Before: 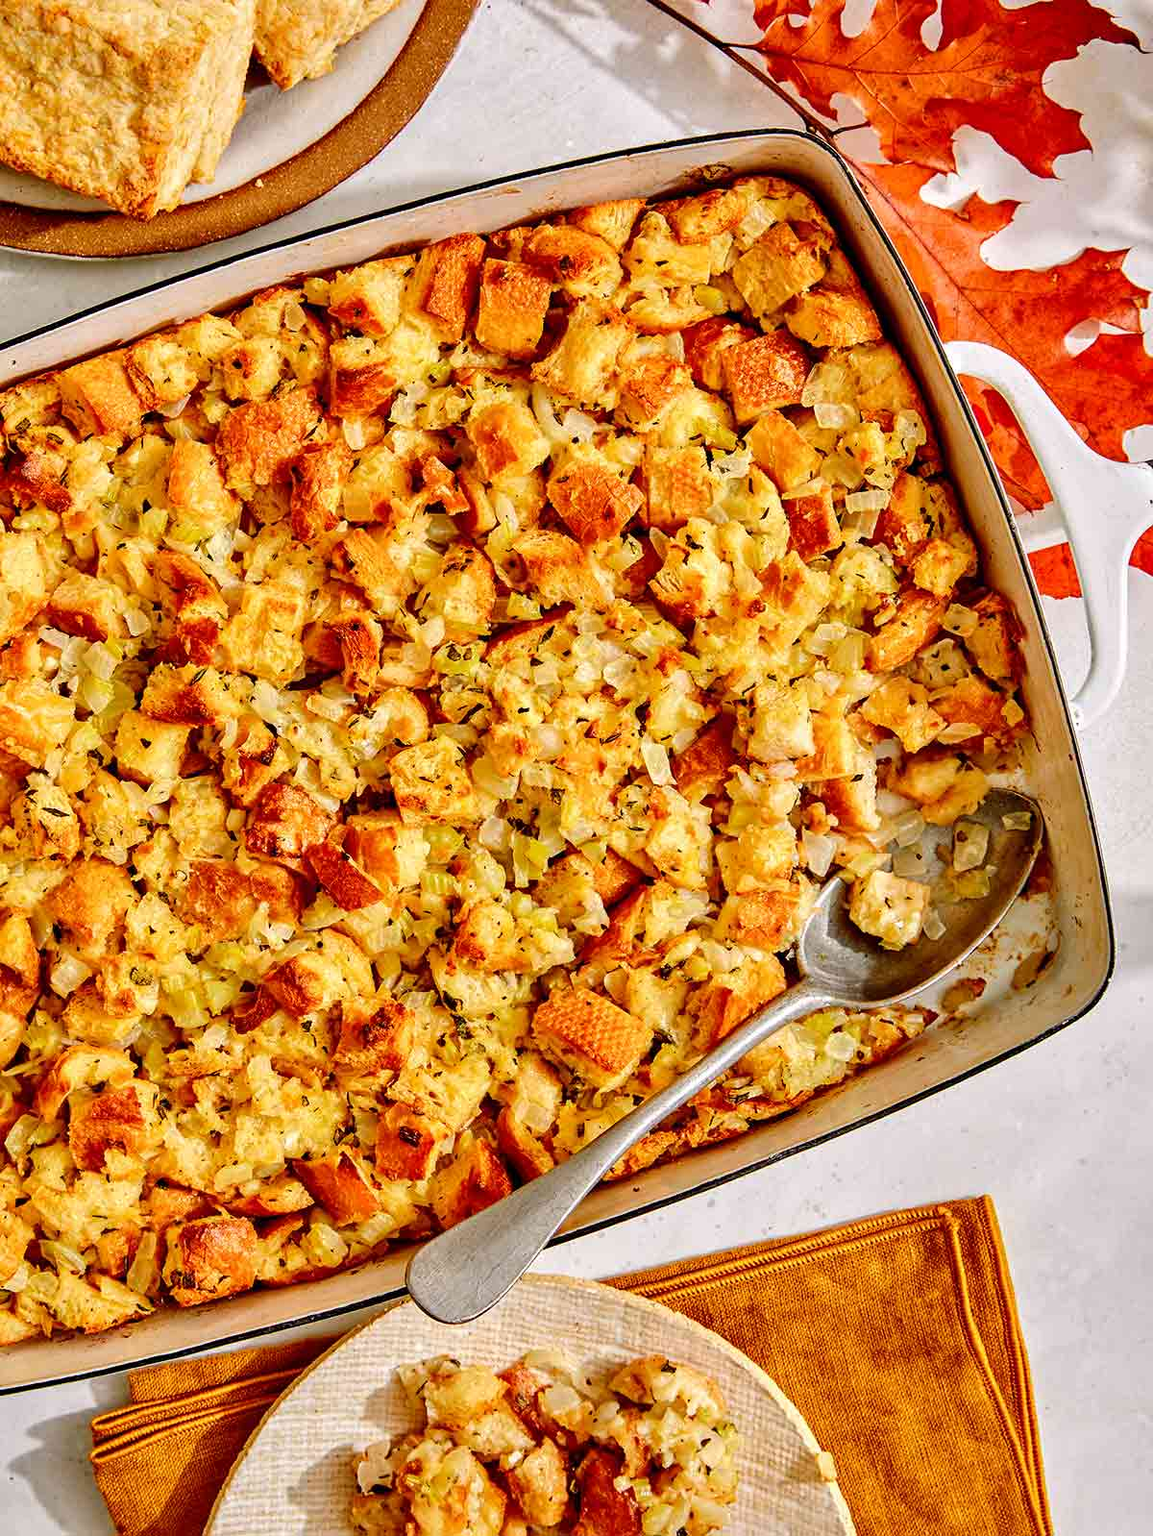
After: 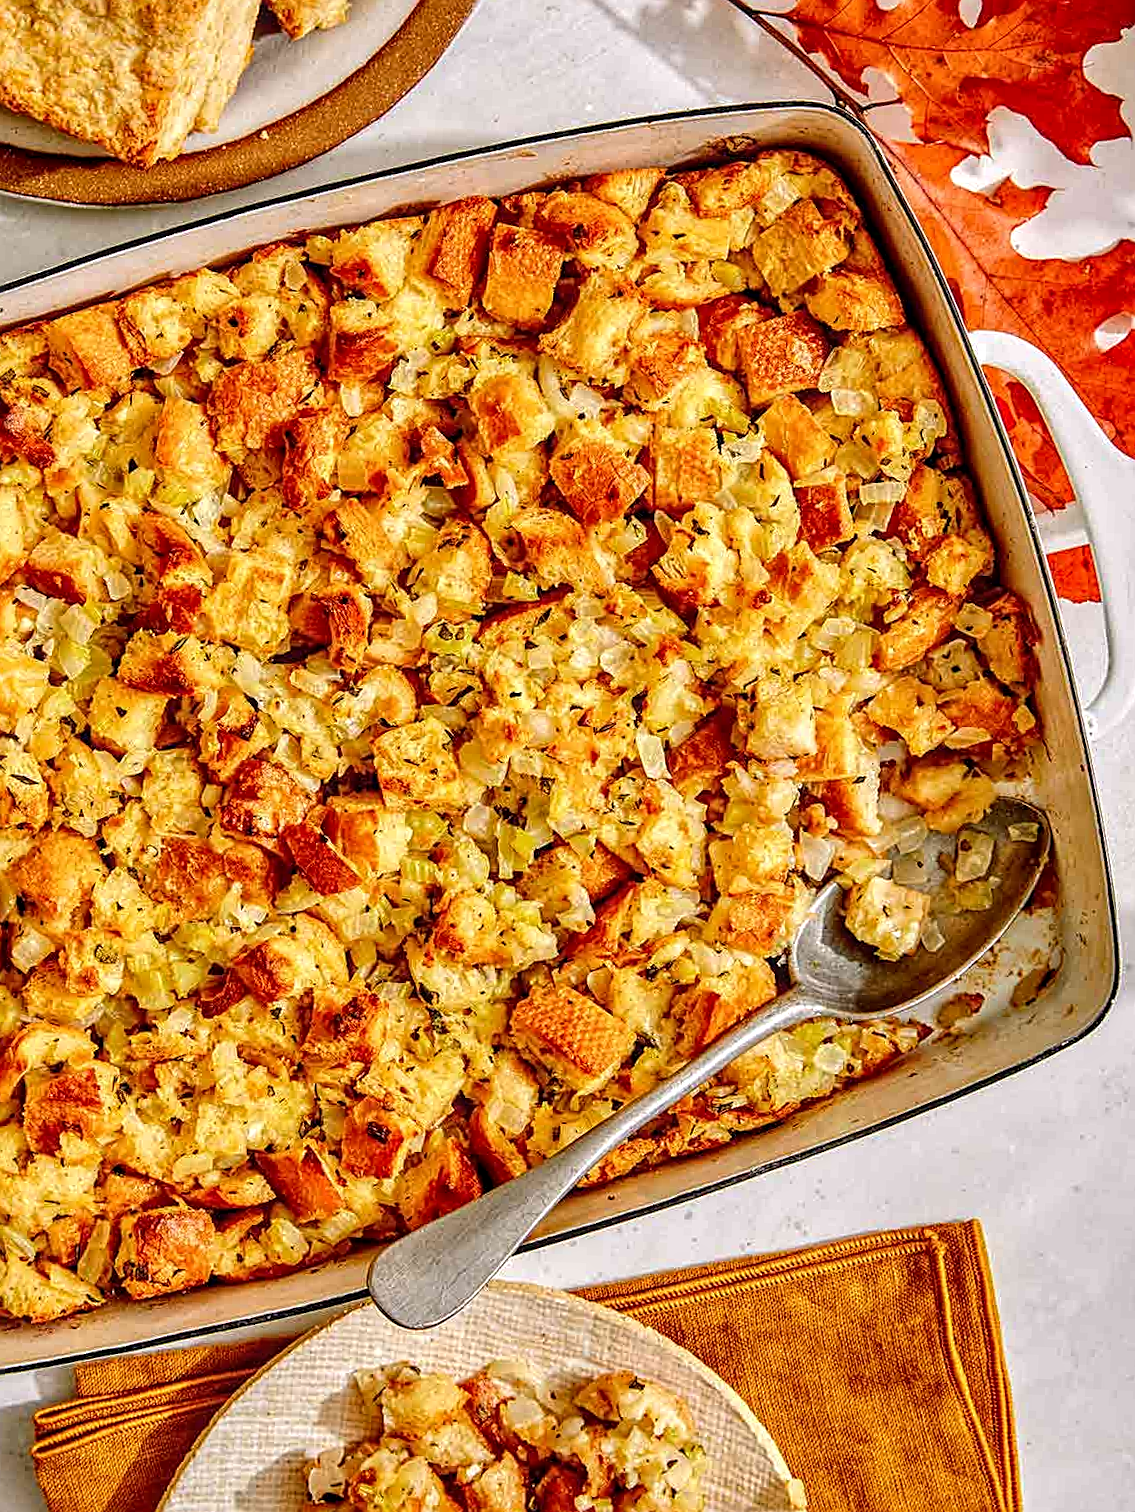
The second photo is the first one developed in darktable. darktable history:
sharpen: on, module defaults
crop and rotate: angle -2.47°
local contrast: on, module defaults
